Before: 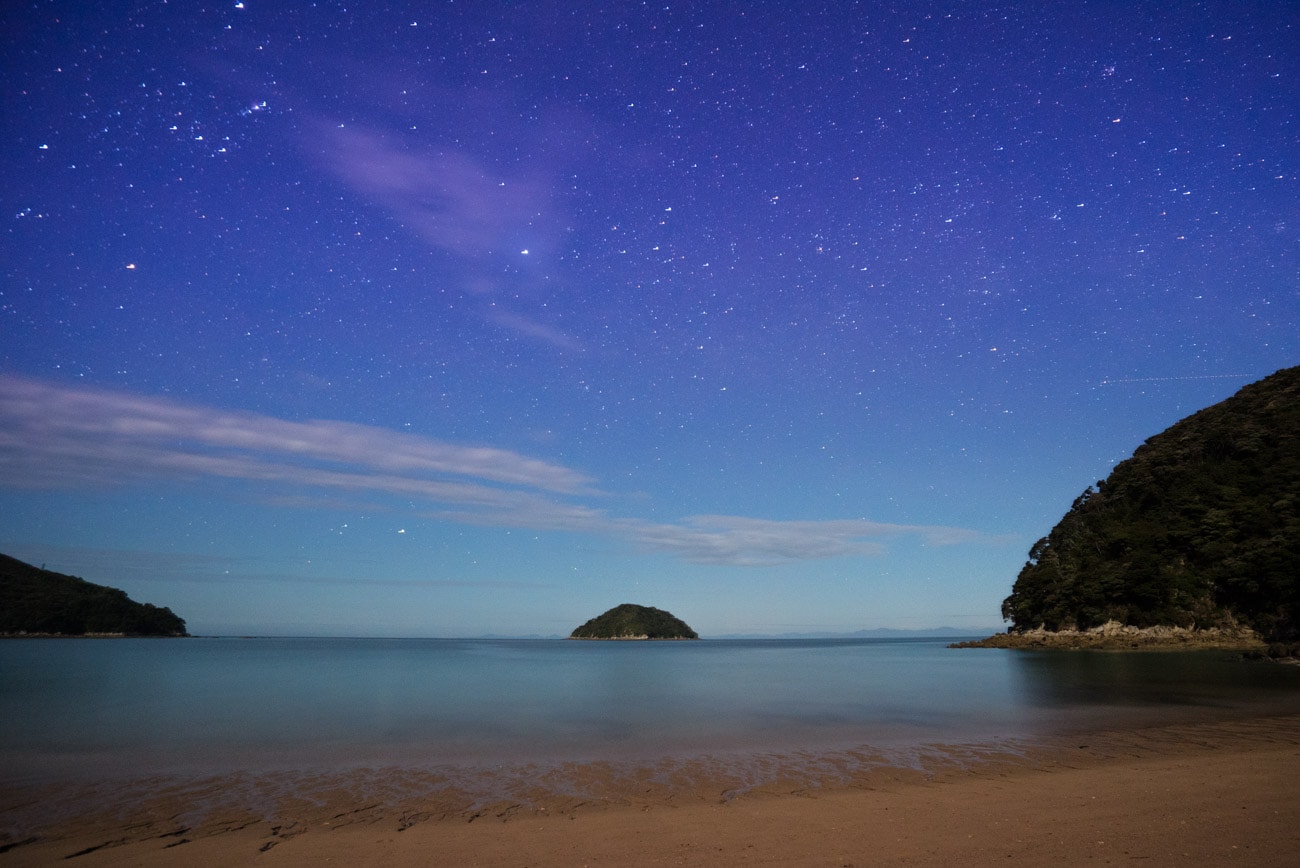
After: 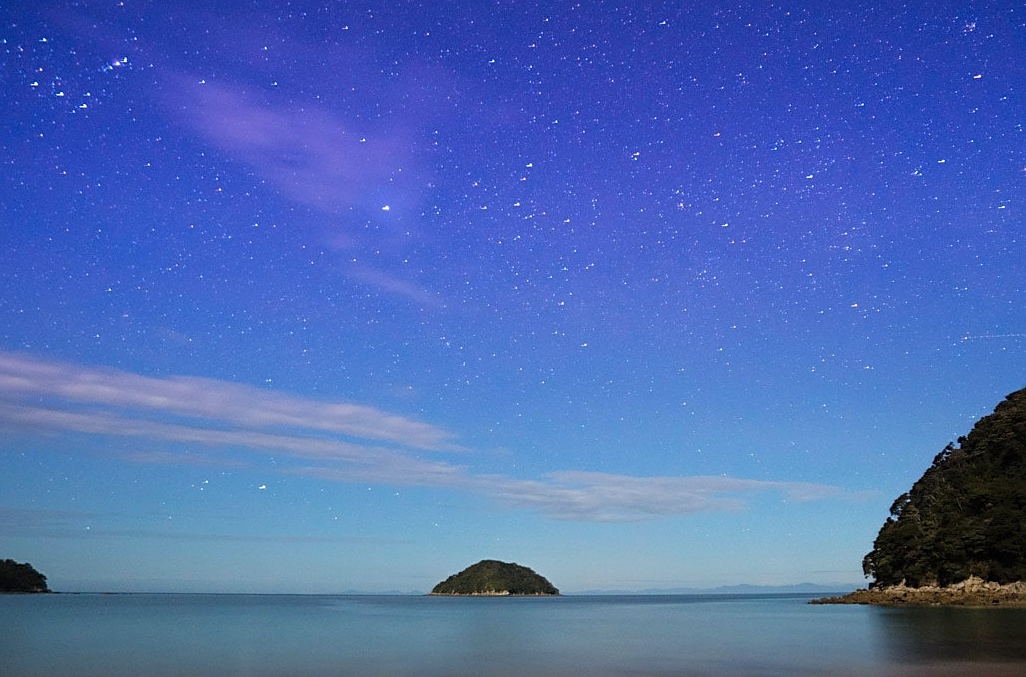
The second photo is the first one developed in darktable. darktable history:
crop and rotate: left 10.725%, top 5.111%, right 10.32%, bottom 16.892%
sharpen: on, module defaults
contrast brightness saturation: contrast 0.073, brightness 0.081, saturation 0.184
